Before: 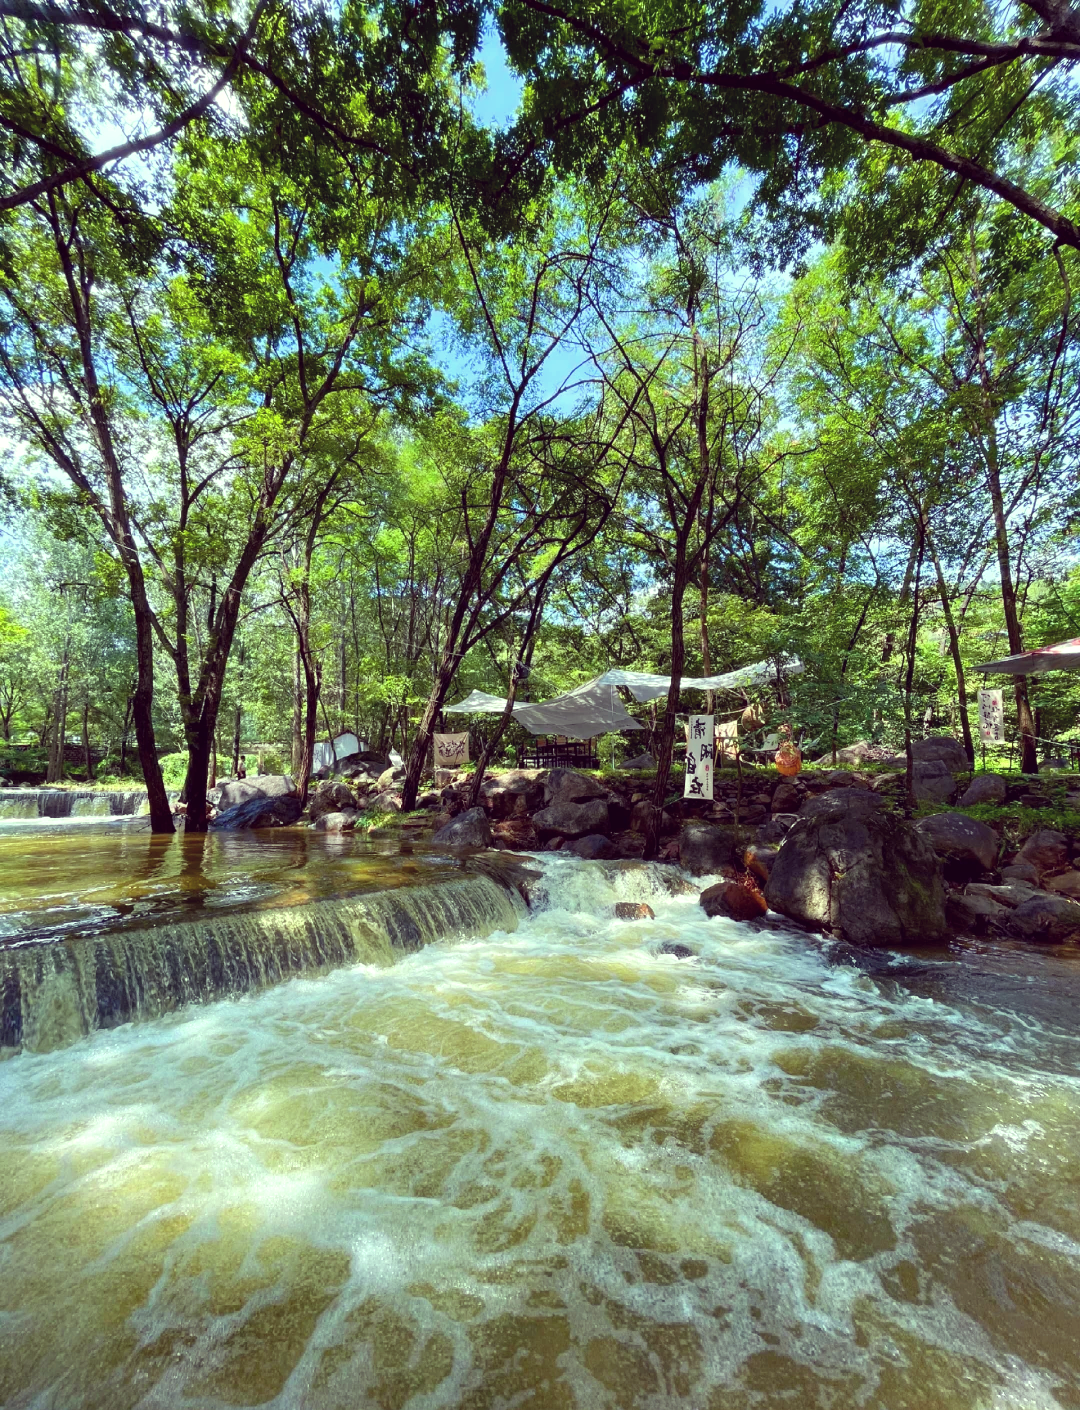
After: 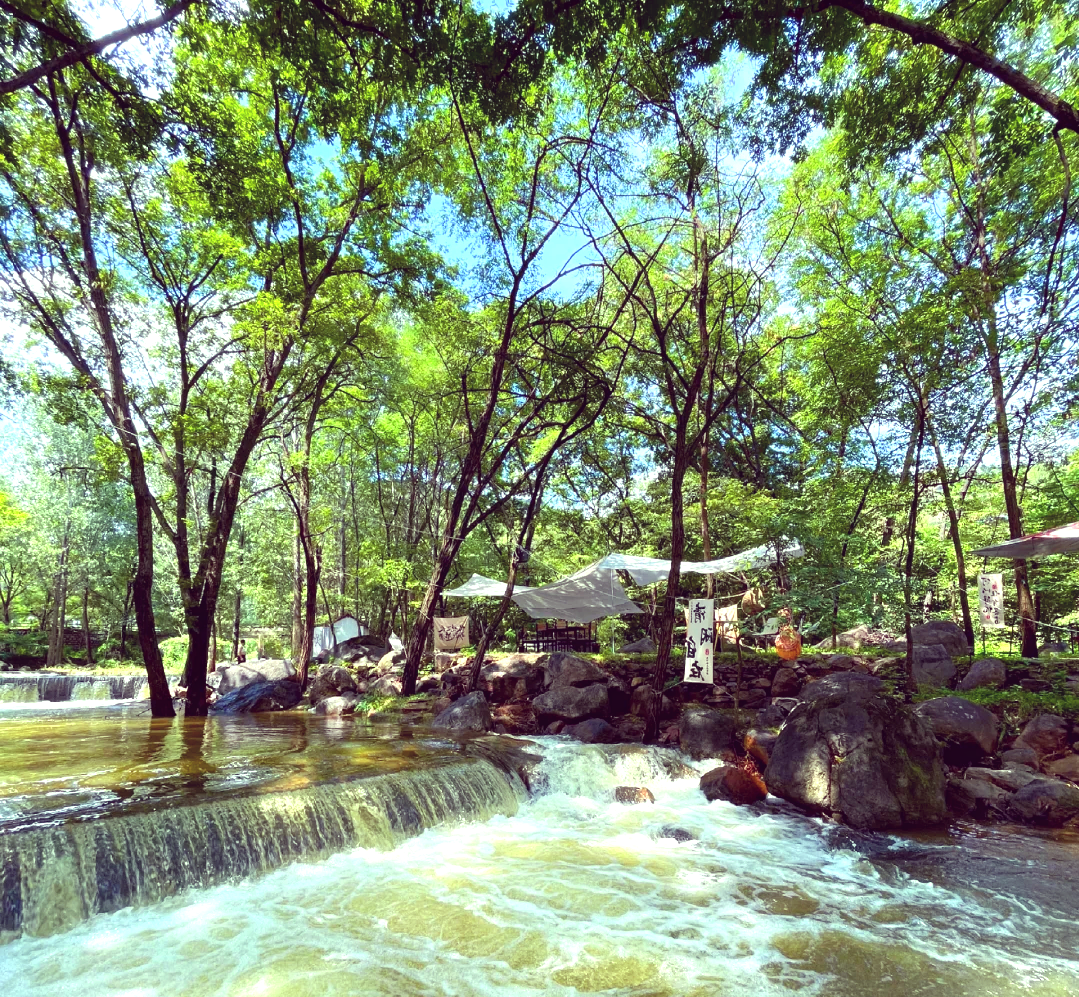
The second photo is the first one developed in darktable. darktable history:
contrast equalizer: y [[0.5, 0.5, 0.472, 0.5, 0.5, 0.5], [0.5 ×6], [0.5 ×6], [0 ×6], [0 ×6]]
exposure: exposure 0.559 EV, compensate highlight preservation false
crop and rotate: top 8.293%, bottom 20.996%
